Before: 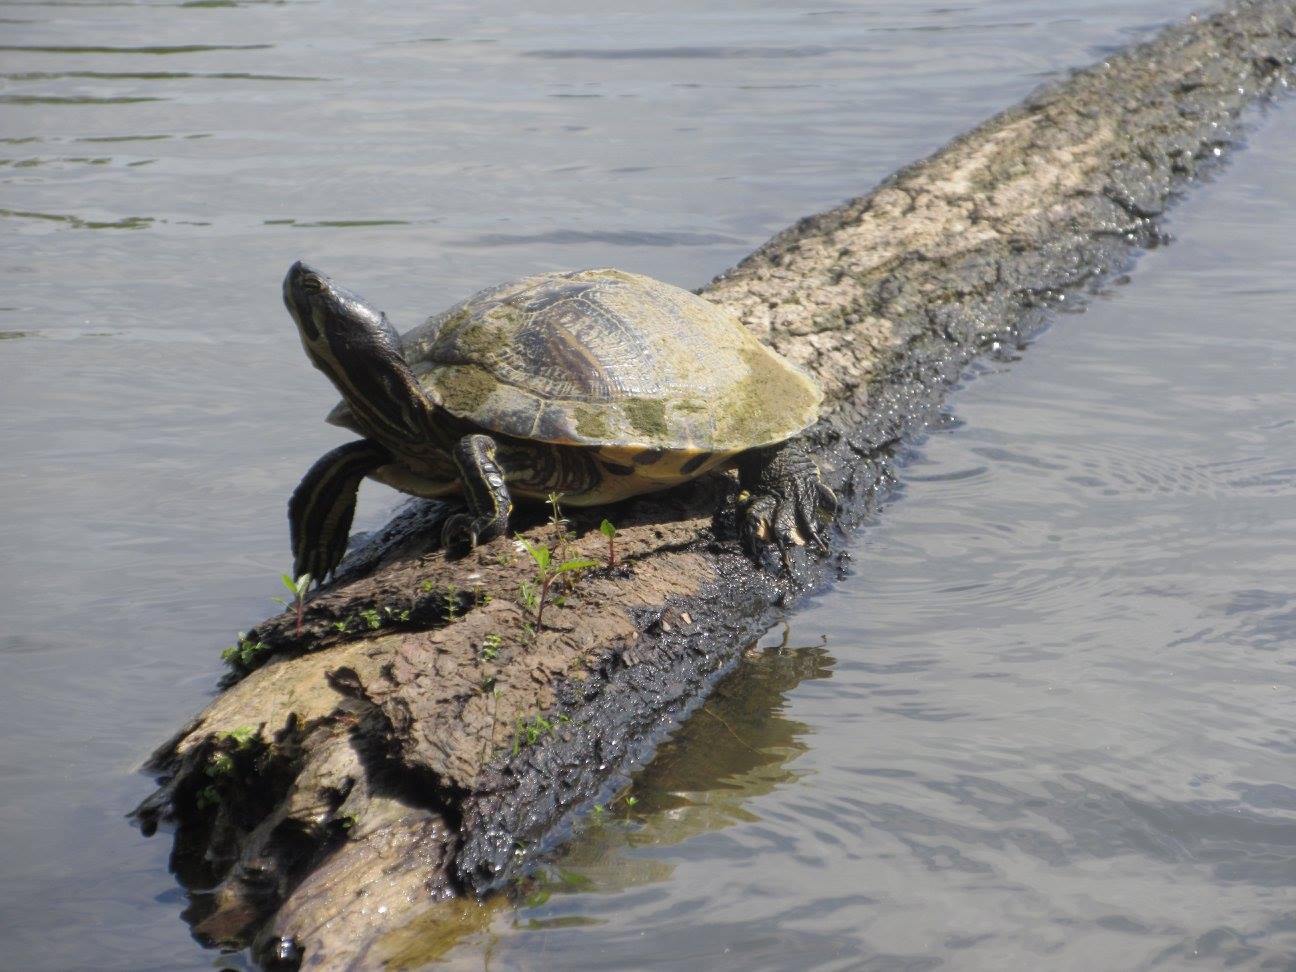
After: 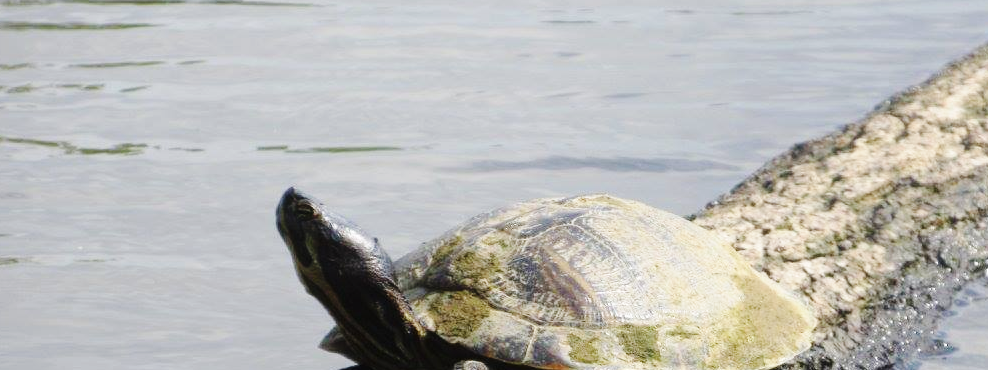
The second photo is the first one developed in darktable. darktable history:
base curve: curves: ch0 [(0, 0) (0.036, 0.025) (0.121, 0.166) (0.206, 0.329) (0.605, 0.79) (1, 1)], preserve colors none
crop: left 0.579%, top 7.627%, right 23.167%, bottom 54.275%
